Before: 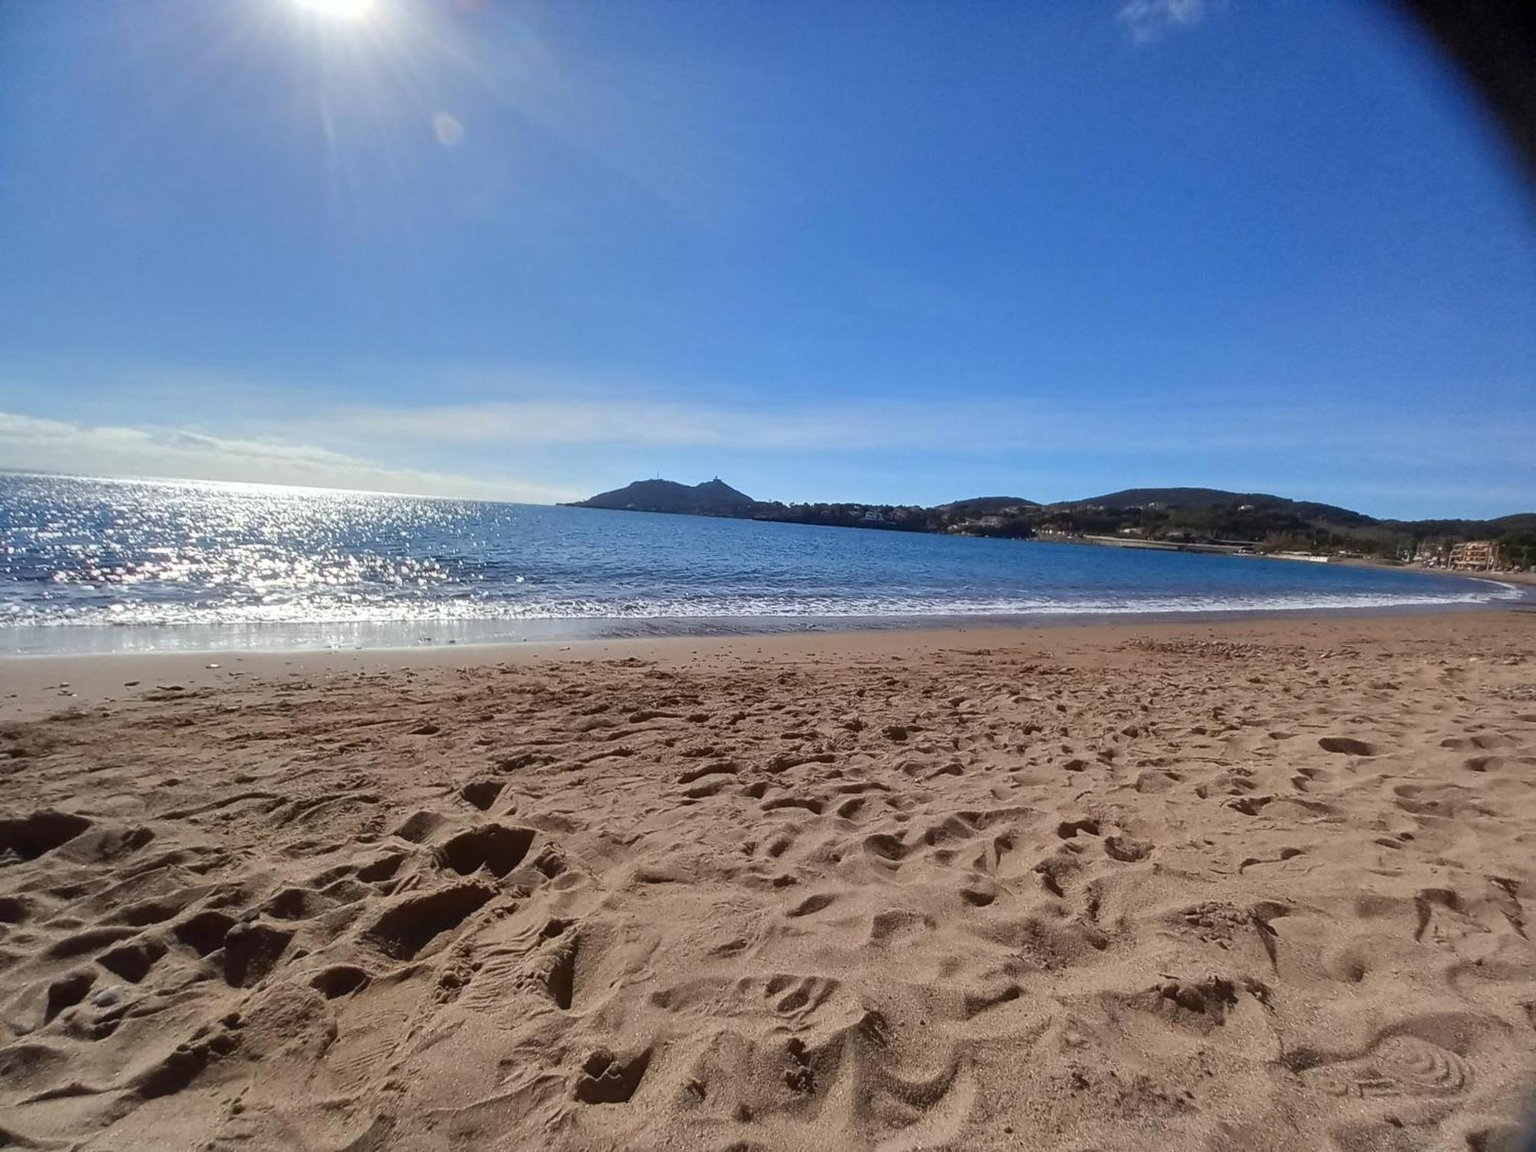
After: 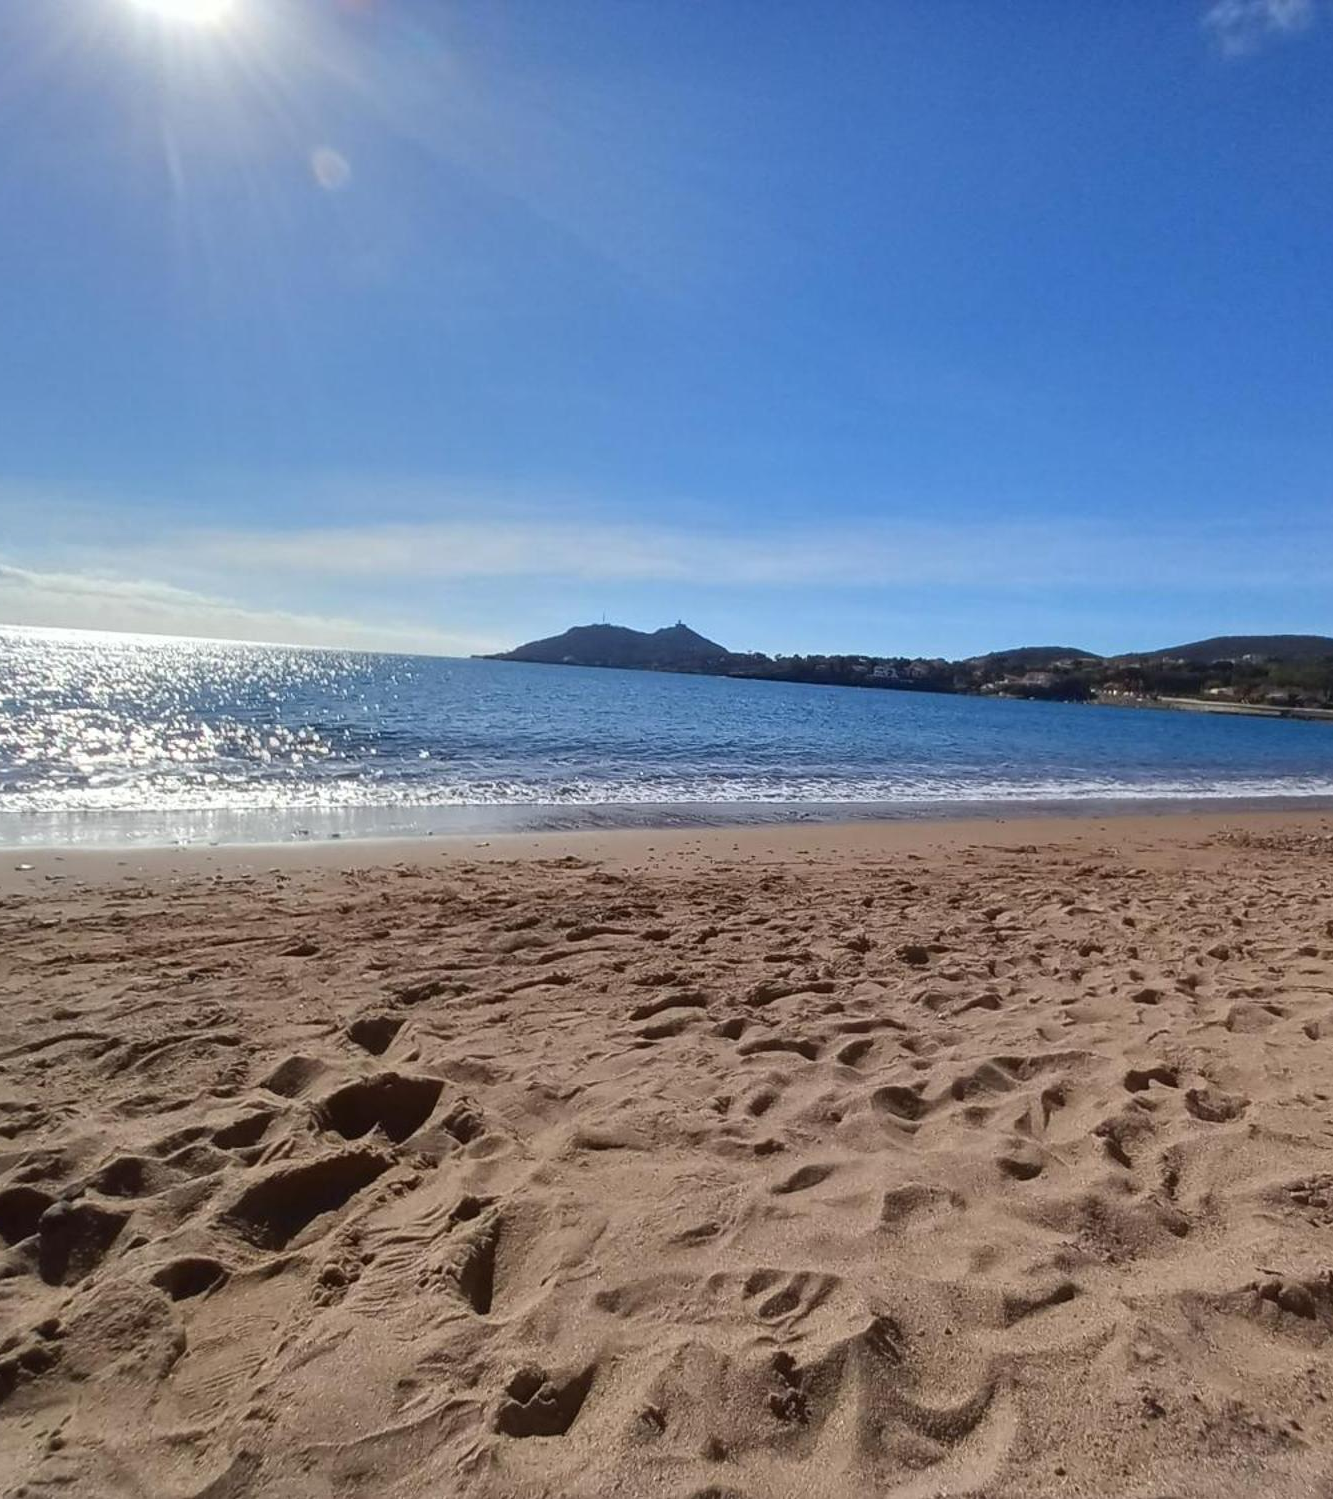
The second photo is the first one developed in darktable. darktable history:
crop and rotate: left 12.673%, right 20.66%
shadows and highlights: shadows 20.55, highlights -20.99, soften with gaussian
